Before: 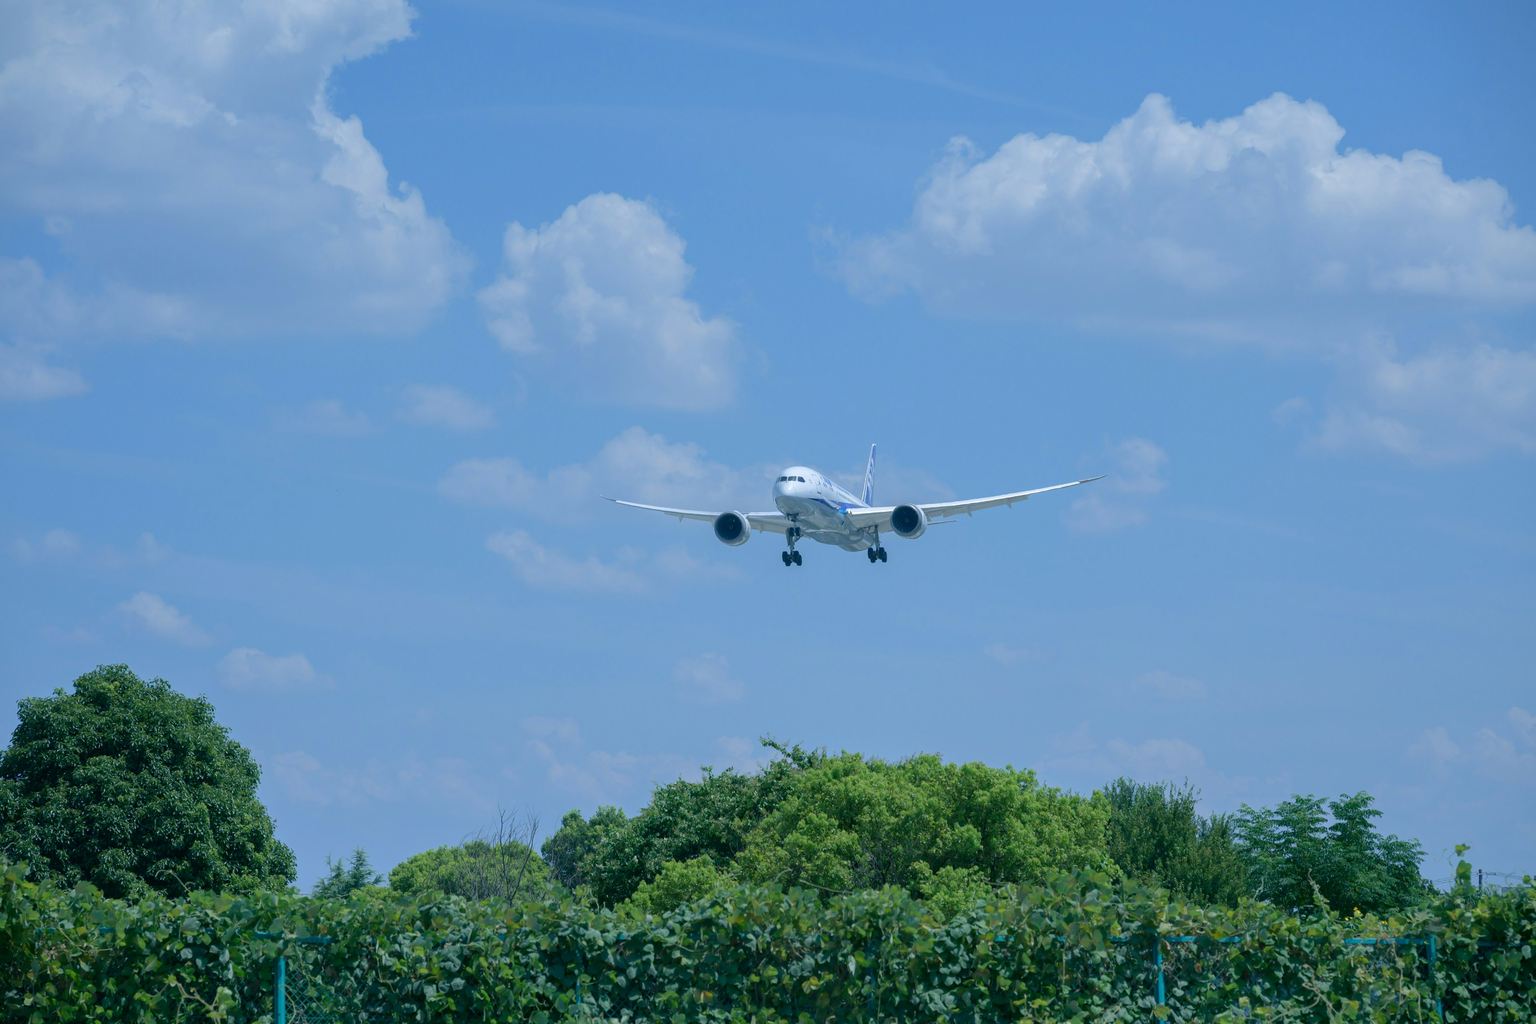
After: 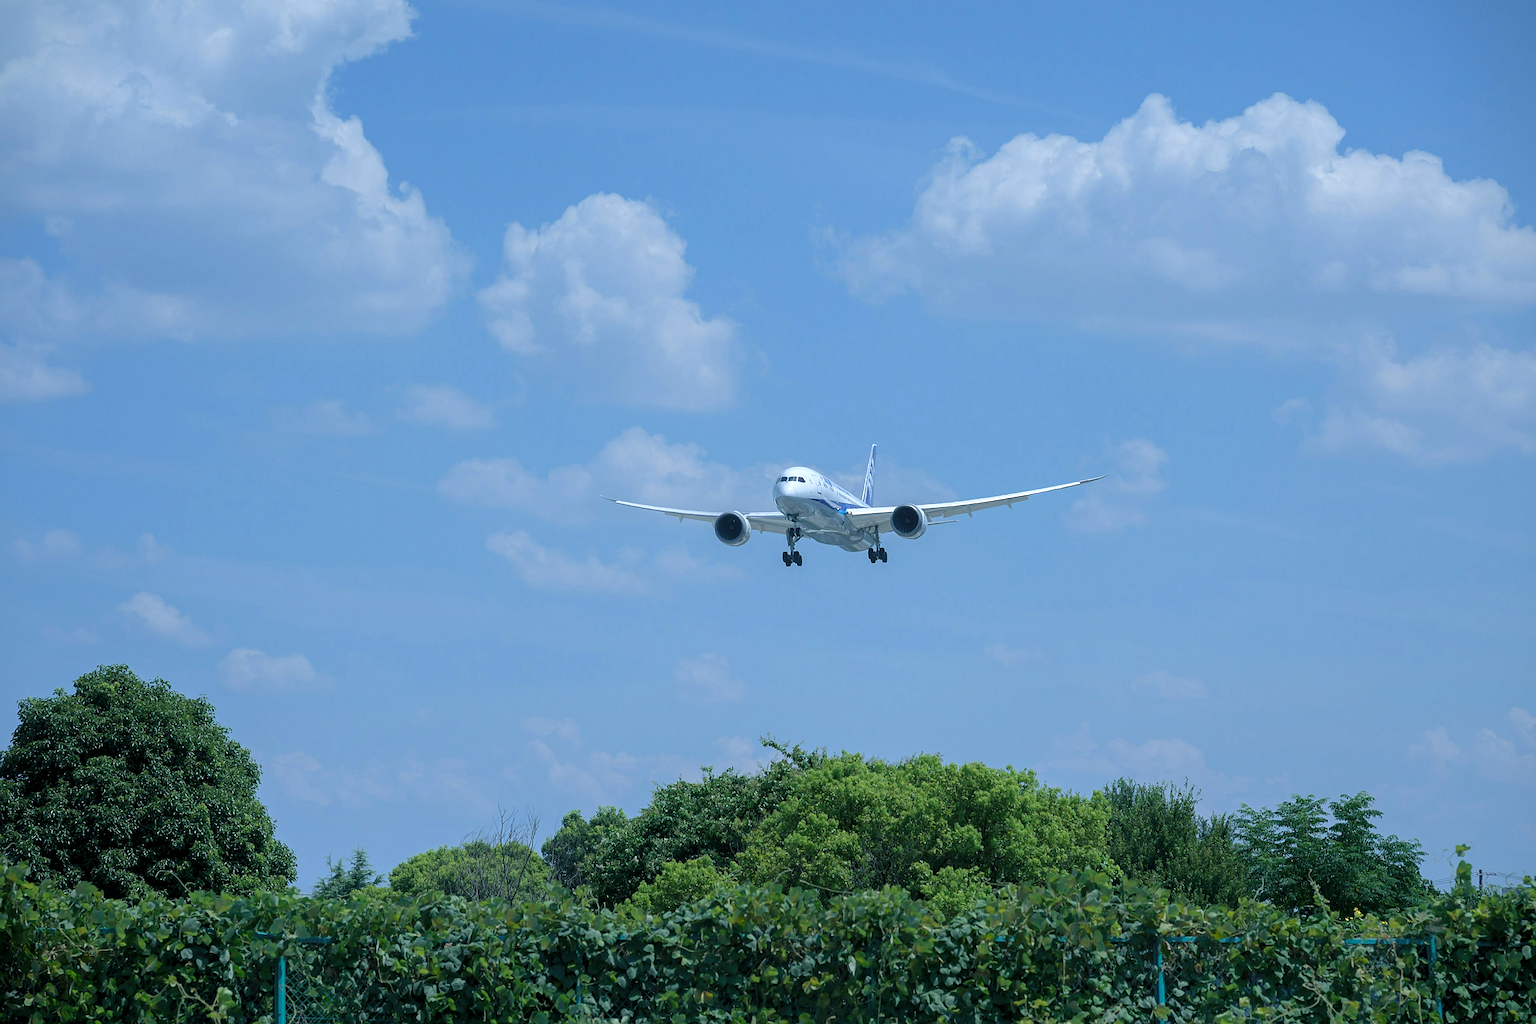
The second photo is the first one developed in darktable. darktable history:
contrast equalizer: y [[0.439, 0.44, 0.442, 0.457, 0.493, 0.498], [0.5 ×6], [0.5 ×6], [0 ×6], [0 ×6]], mix 0.298
levels: levels [0.052, 0.496, 0.908]
sharpen: on, module defaults
